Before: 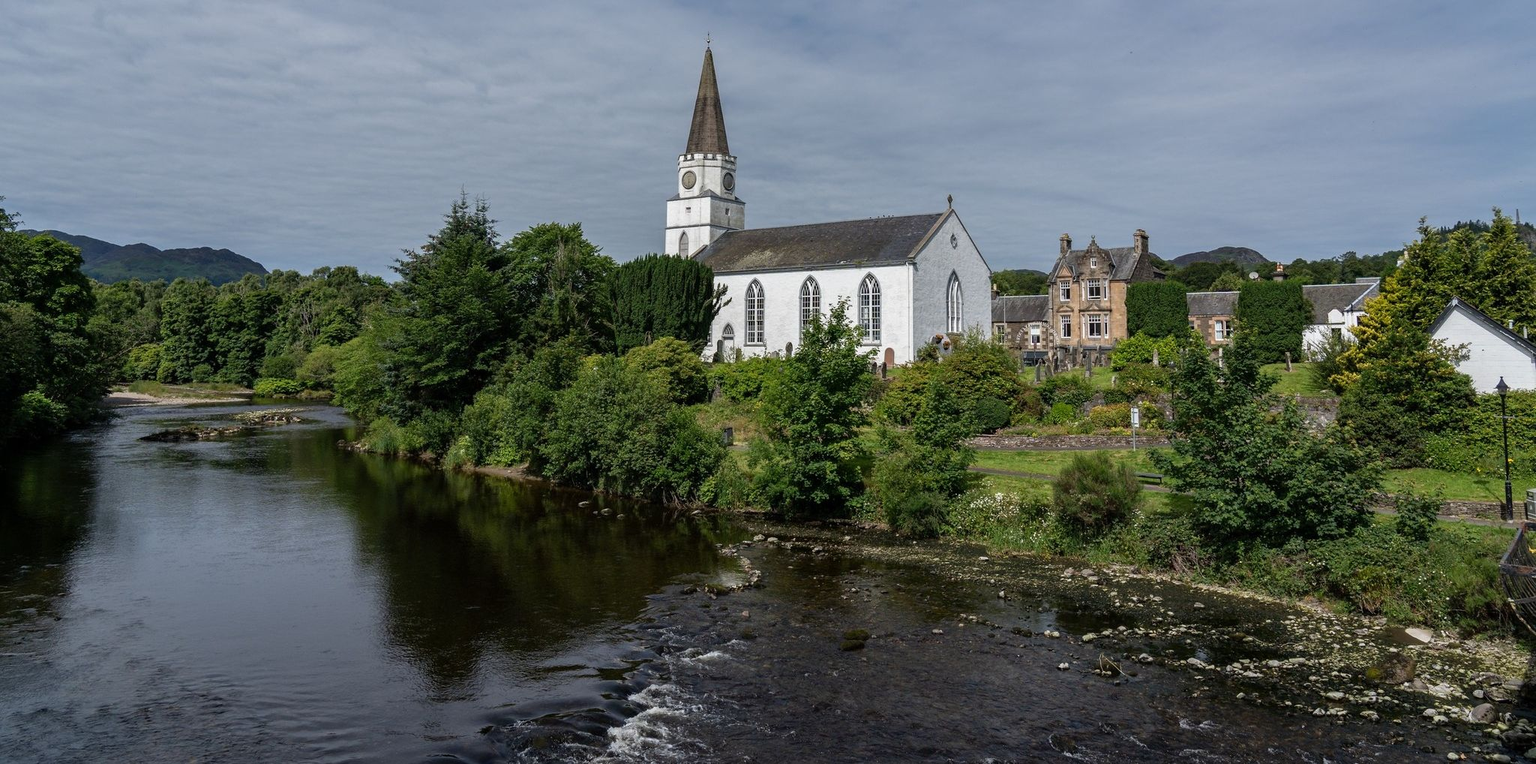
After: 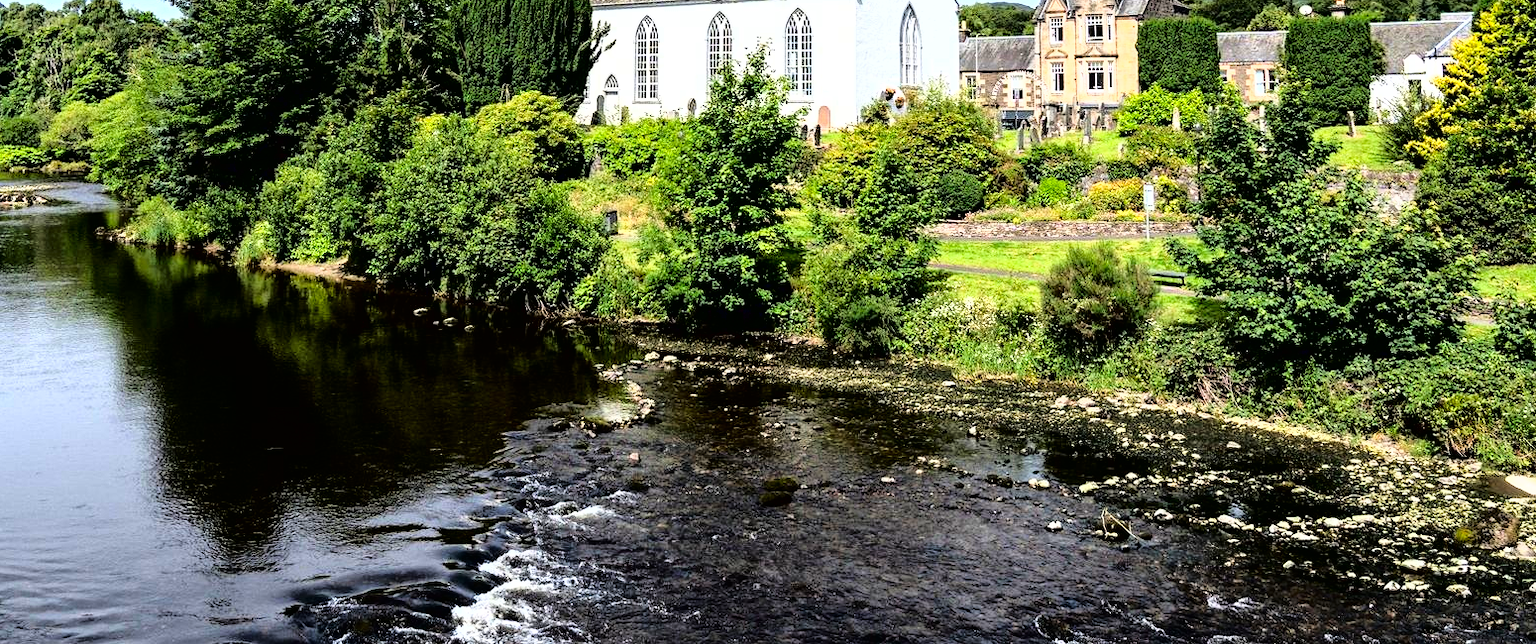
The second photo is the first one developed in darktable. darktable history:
color balance: contrast 8.5%, output saturation 105%
exposure: exposure 1.25 EV, compensate exposure bias true, compensate highlight preservation false
tone curve: curves: ch0 [(0, 0.016) (0.11, 0.039) (0.259, 0.235) (0.383, 0.437) (0.499, 0.597) (0.733, 0.867) (0.843, 0.948) (1, 1)], color space Lab, linked channels, preserve colors none
crop and rotate: left 17.299%, top 35.115%, right 7.015%, bottom 1.024%
fill light: exposure -2 EV, width 8.6
